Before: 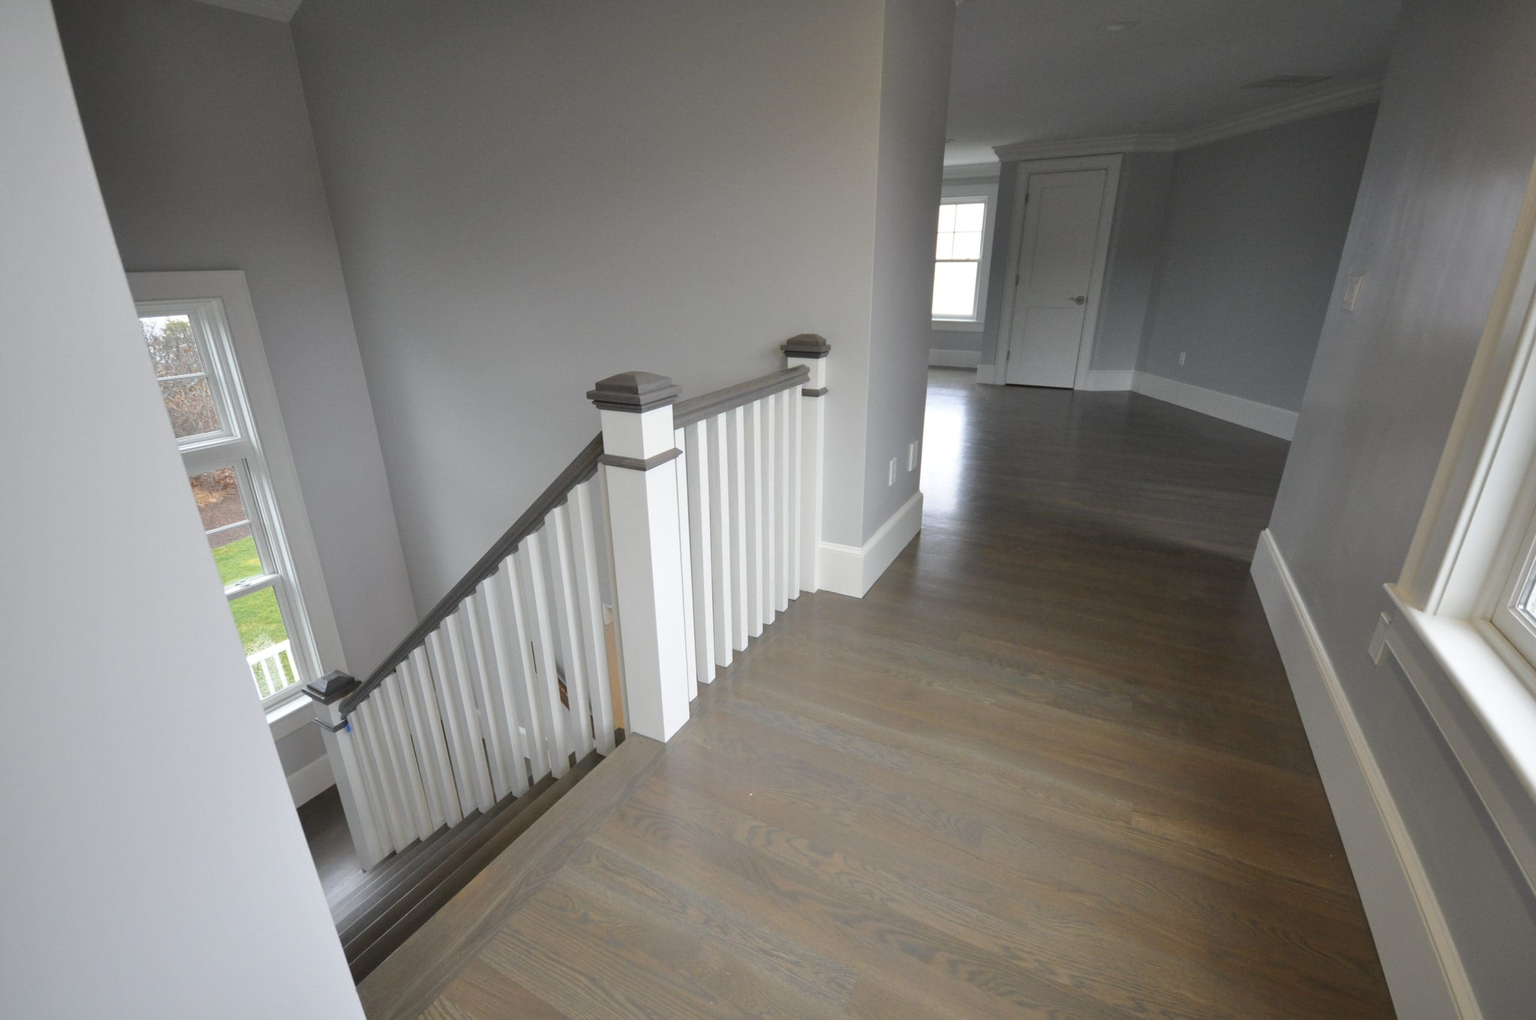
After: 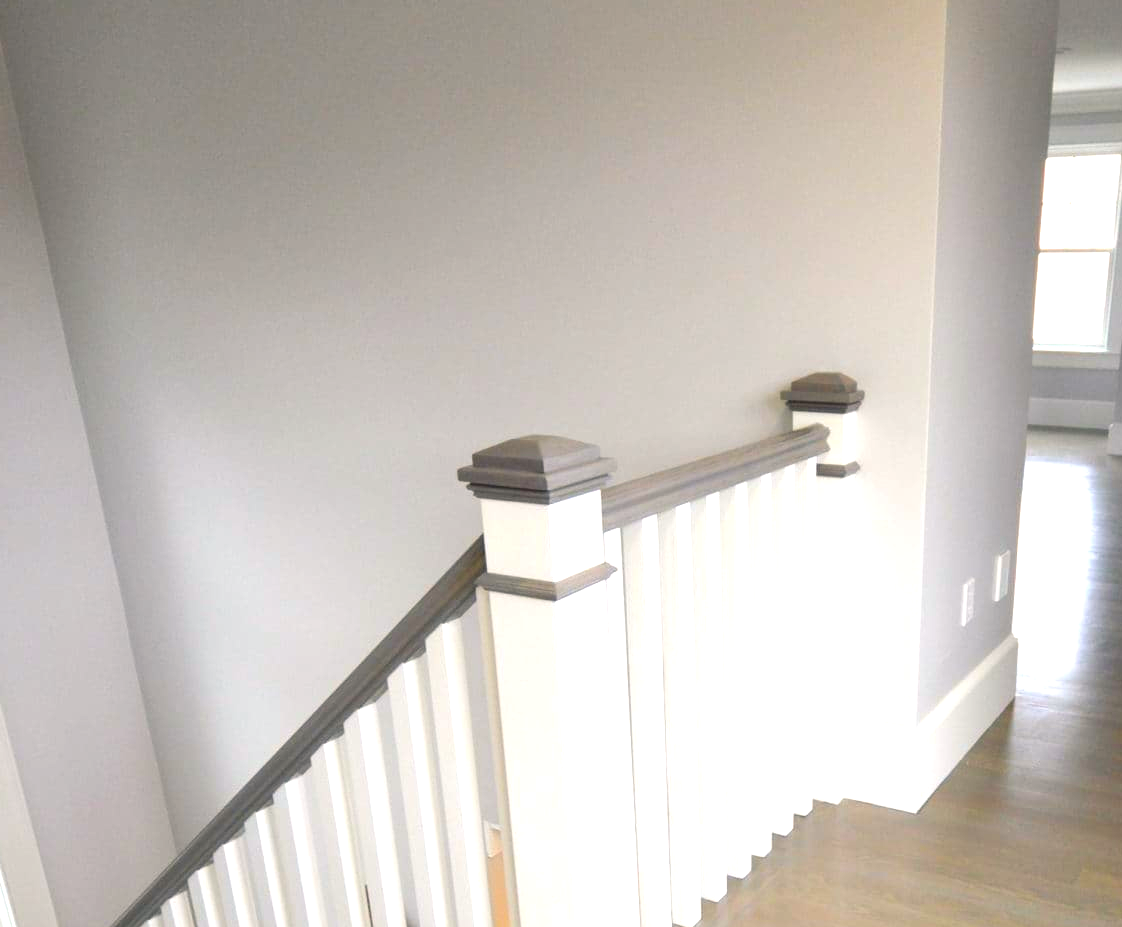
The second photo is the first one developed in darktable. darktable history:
crop: left 20.342%, top 10.847%, right 35.782%, bottom 34.567%
color balance rgb: highlights gain › chroma 1.063%, highlights gain › hue 60.07°, linear chroma grading › global chroma 6.186%, perceptual saturation grading › global saturation 30.495%, global vibrance 20.593%
exposure: black level correction 0, exposure 1.106 EV, compensate exposure bias true, compensate highlight preservation false
